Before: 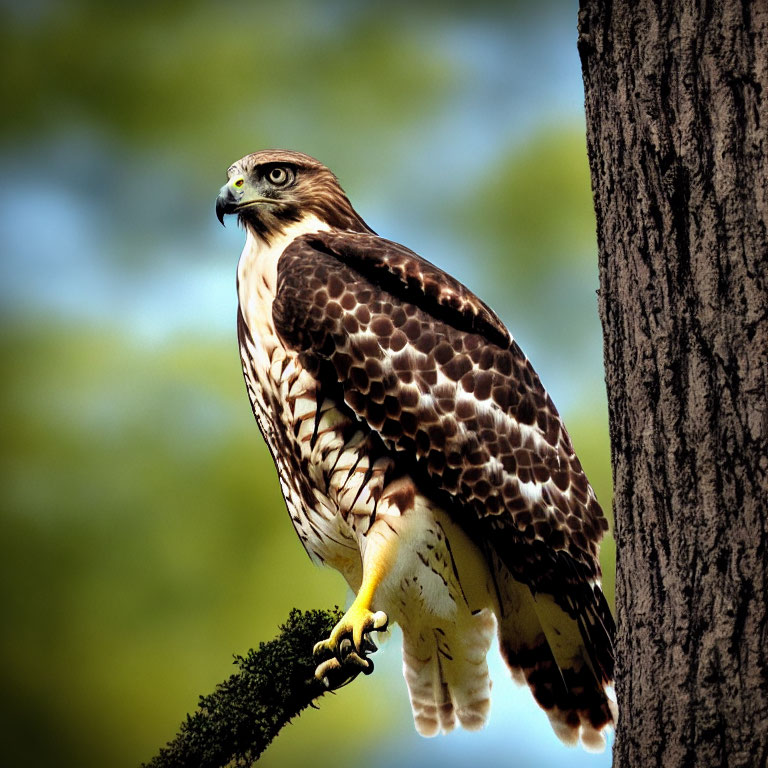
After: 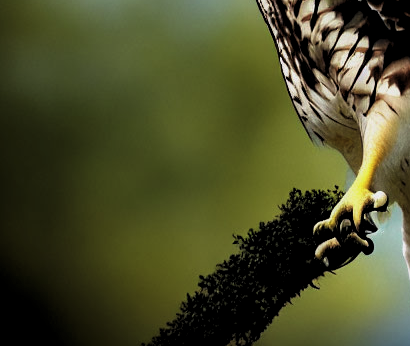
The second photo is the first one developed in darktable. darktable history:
levels: levels [0.116, 0.574, 1]
crop and rotate: top 54.795%, right 46.489%, bottom 0.098%
contrast brightness saturation: contrast -0.083, brightness -0.043, saturation -0.108
